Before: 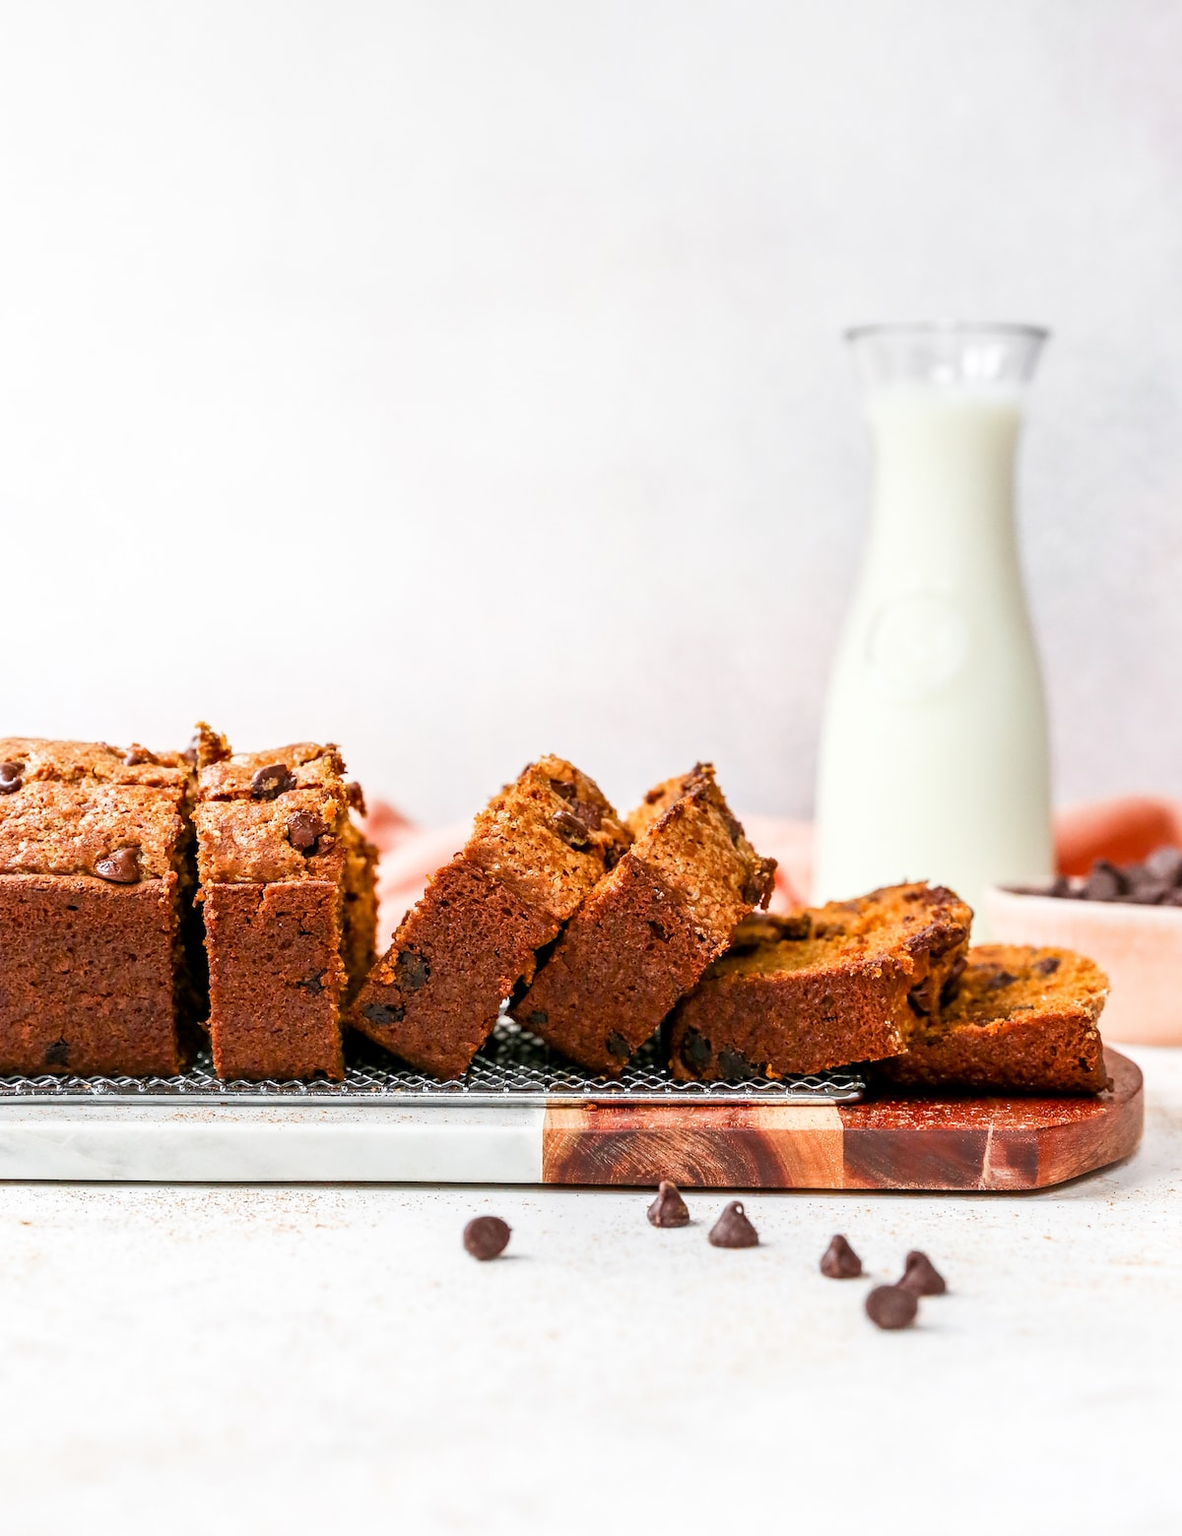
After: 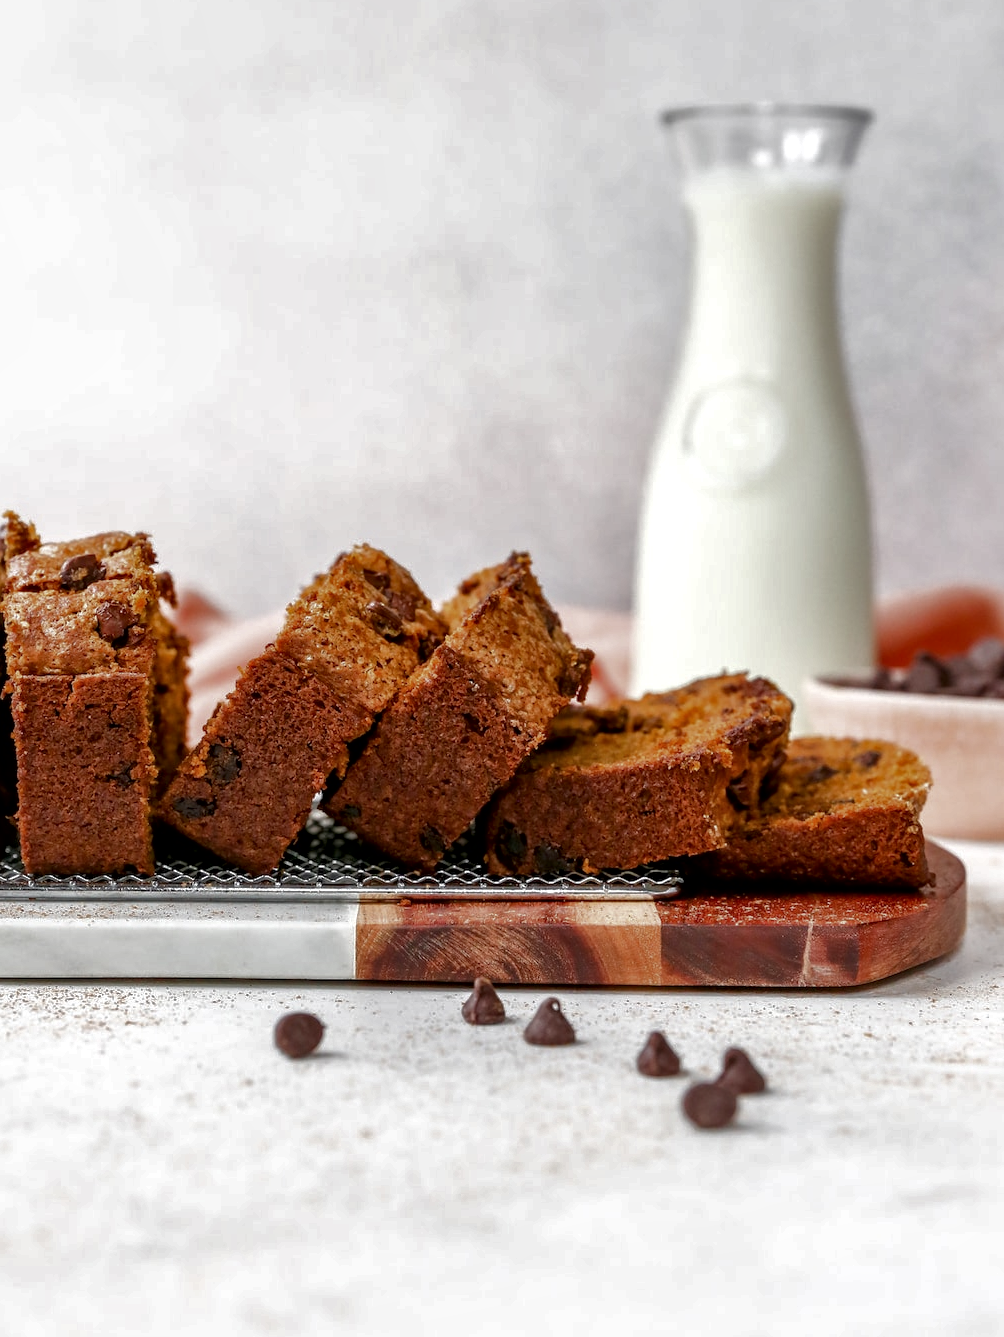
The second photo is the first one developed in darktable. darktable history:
crop: left 16.315%, top 14.246%
base curve: curves: ch0 [(0, 0) (0.826, 0.587) (1, 1)]
local contrast: mode bilateral grid, contrast 20, coarseness 50, detail 141%, midtone range 0.2
